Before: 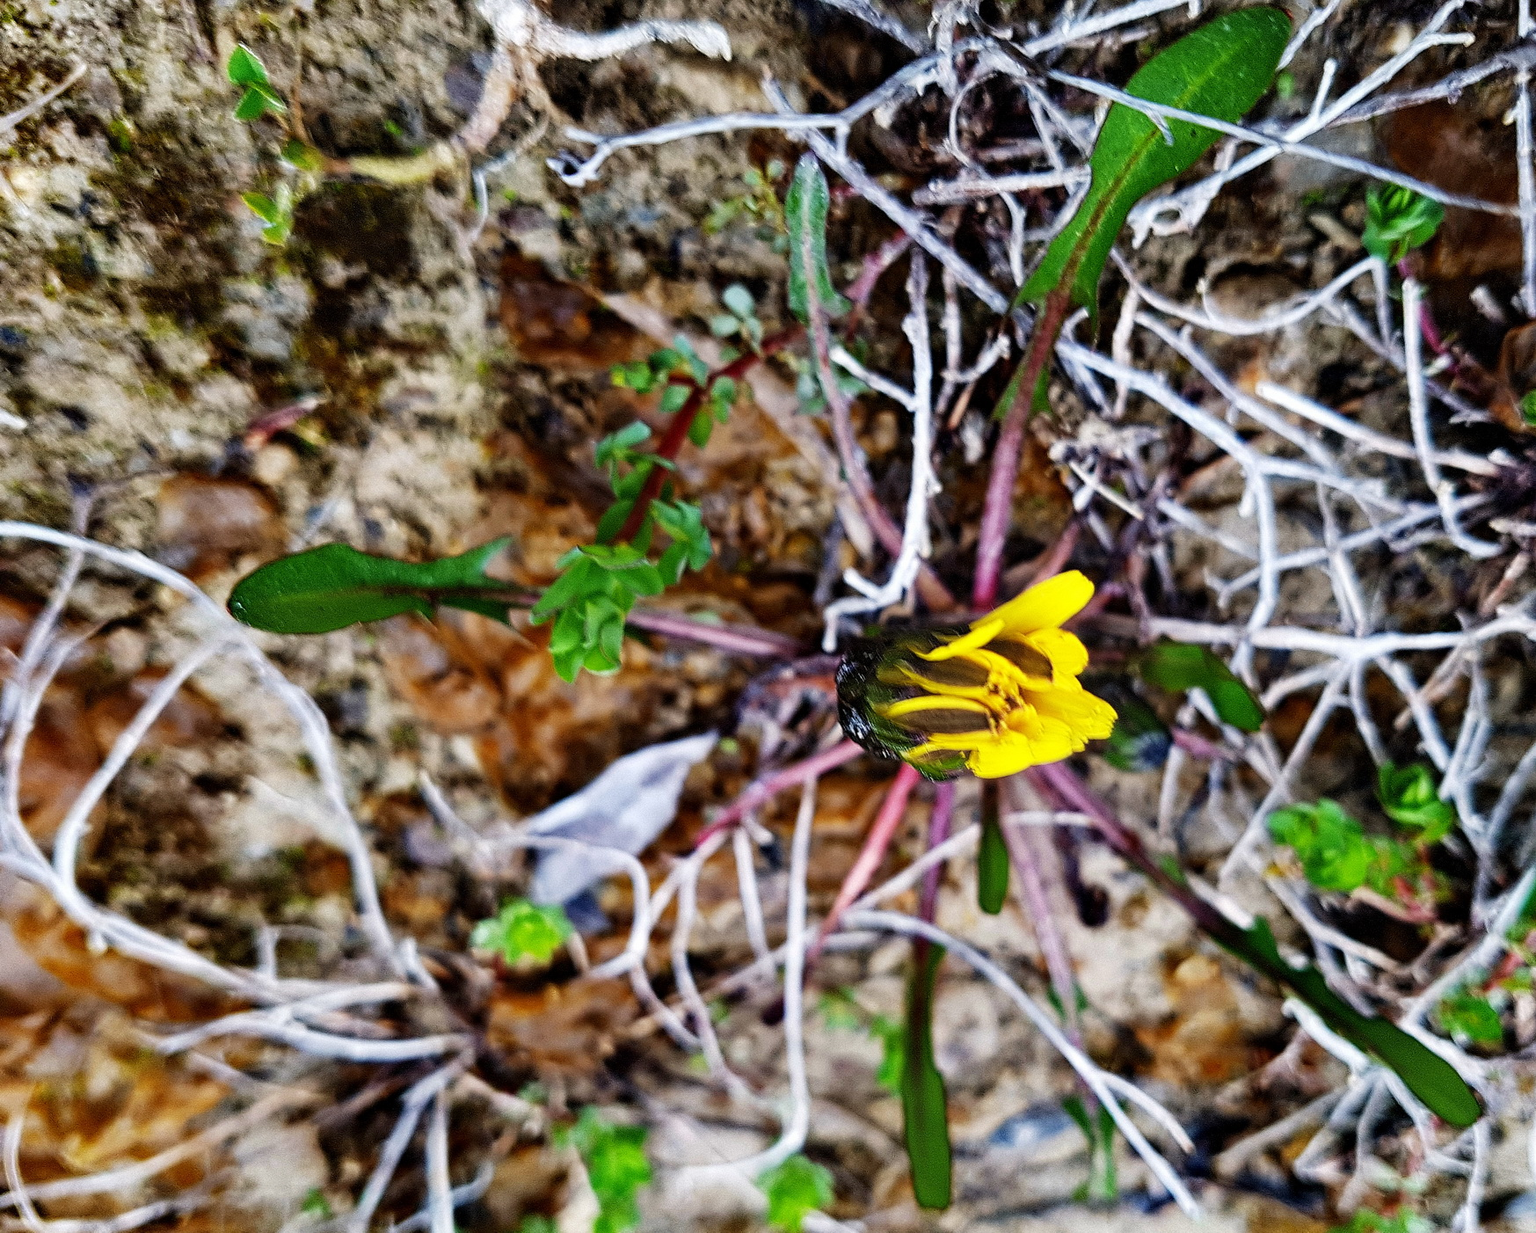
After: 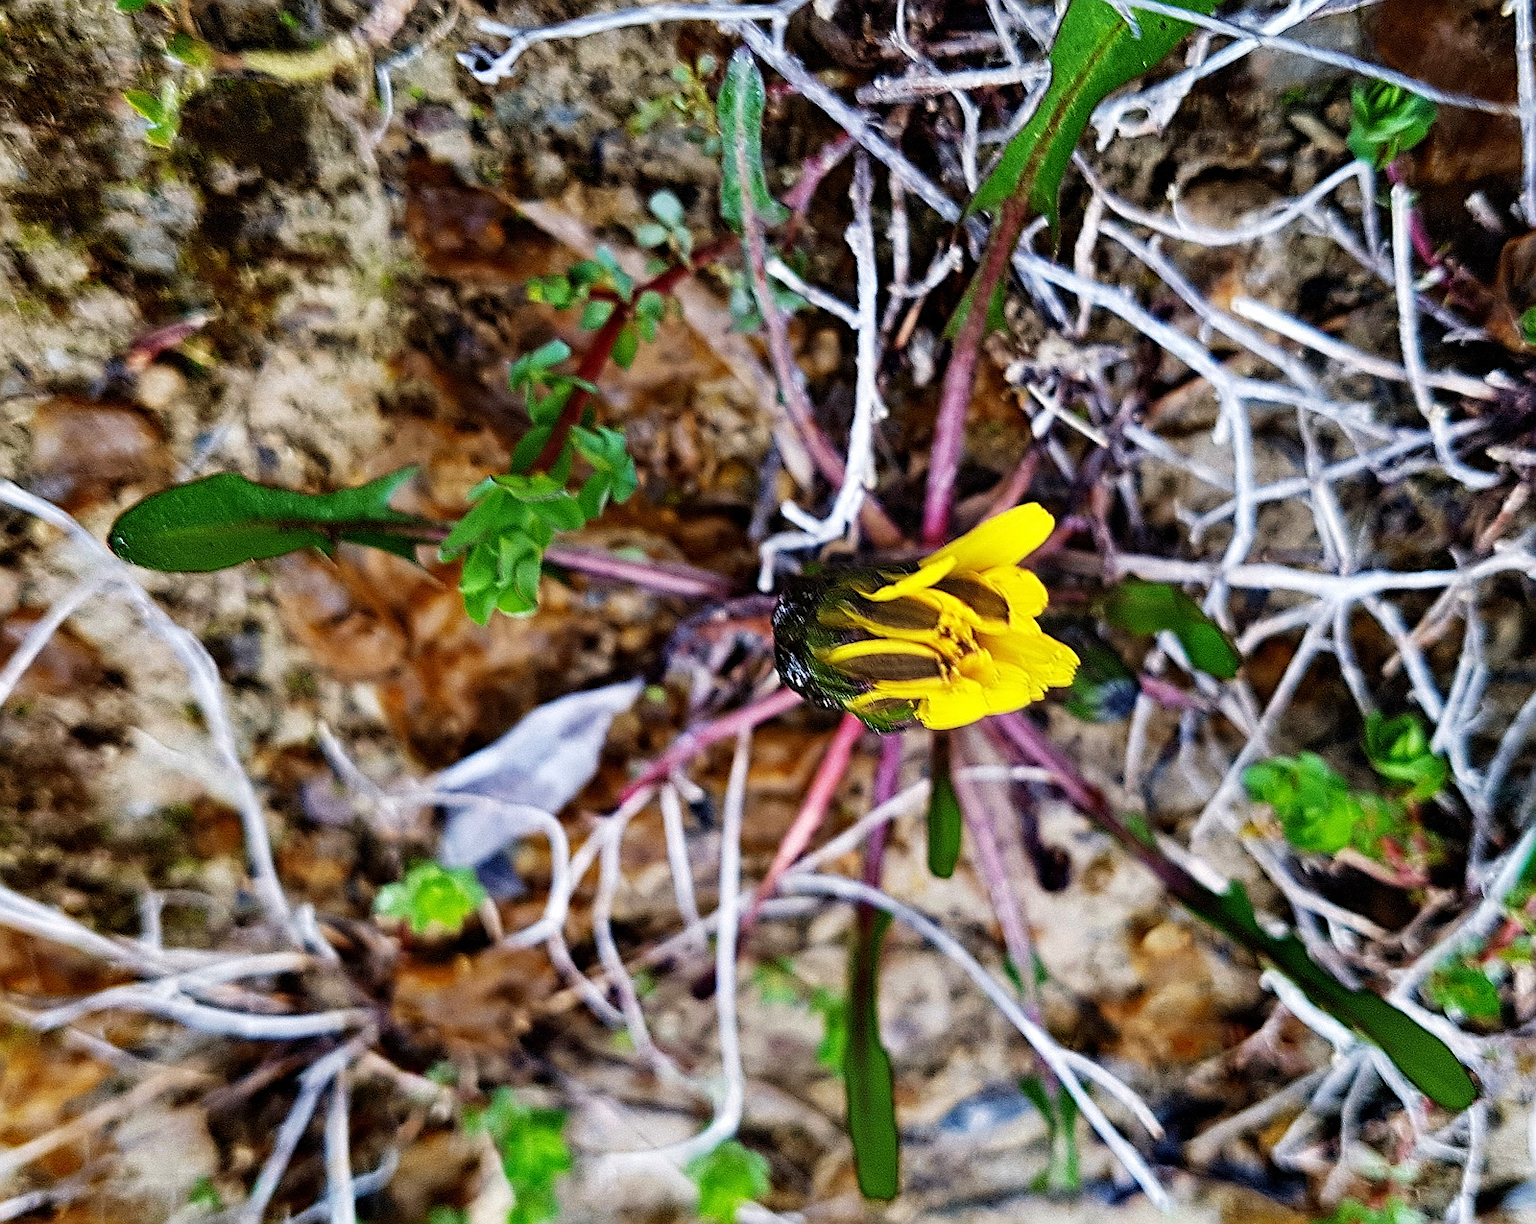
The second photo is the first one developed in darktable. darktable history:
crop and rotate: left 8.373%, top 8.971%
velvia: strength 16.7%
sharpen: on, module defaults
